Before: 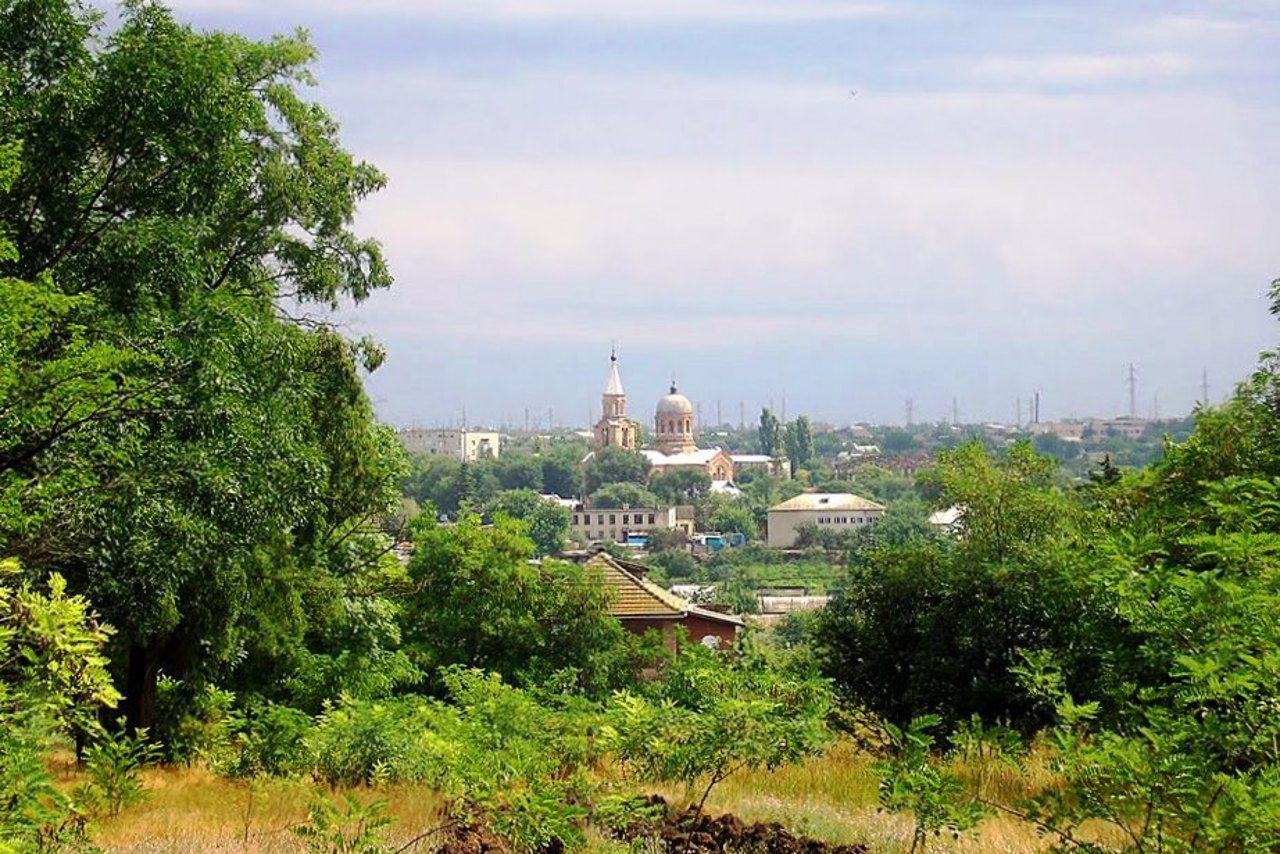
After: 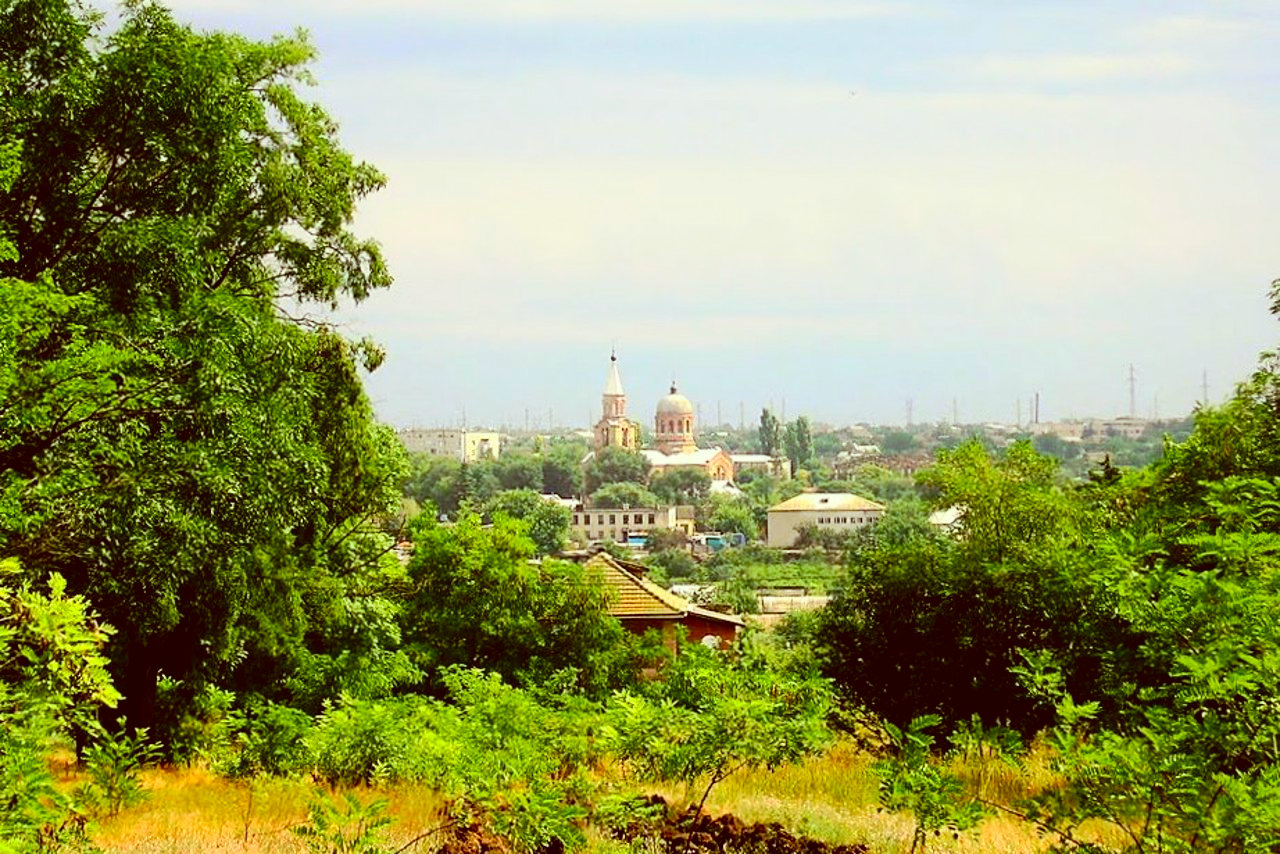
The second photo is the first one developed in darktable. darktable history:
tone curve: curves: ch0 [(0, 0) (0.128, 0.068) (0.292, 0.274) (0.46, 0.482) (0.653, 0.717) (0.819, 0.869) (0.998, 0.969)]; ch1 [(0, 0) (0.384, 0.365) (0.463, 0.45) (0.486, 0.486) (0.503, 0.504) (0.517, 0.517) (0.549, 0.572) (0.583, 0.615) (0.672, 0.699) (0.774, 0.817) (1, 1)]; ch2 [(0, 0) (0.374, 0.344) (0.446, 0.443) (0.494, 0.5) (0.527, 0.529) (0.565, 0.591) (0.644, 0.682) (1, 1)], color space Lab, independent channels, preserve colors none
exposure: black level correction 0, exposure 0.2 EV, compensate exposure bias true, compensate highlight preservation false
color correction: highlights a* -6.01, highlights b* 9.21, shadows a* 10.41, shadows b* 23.33
